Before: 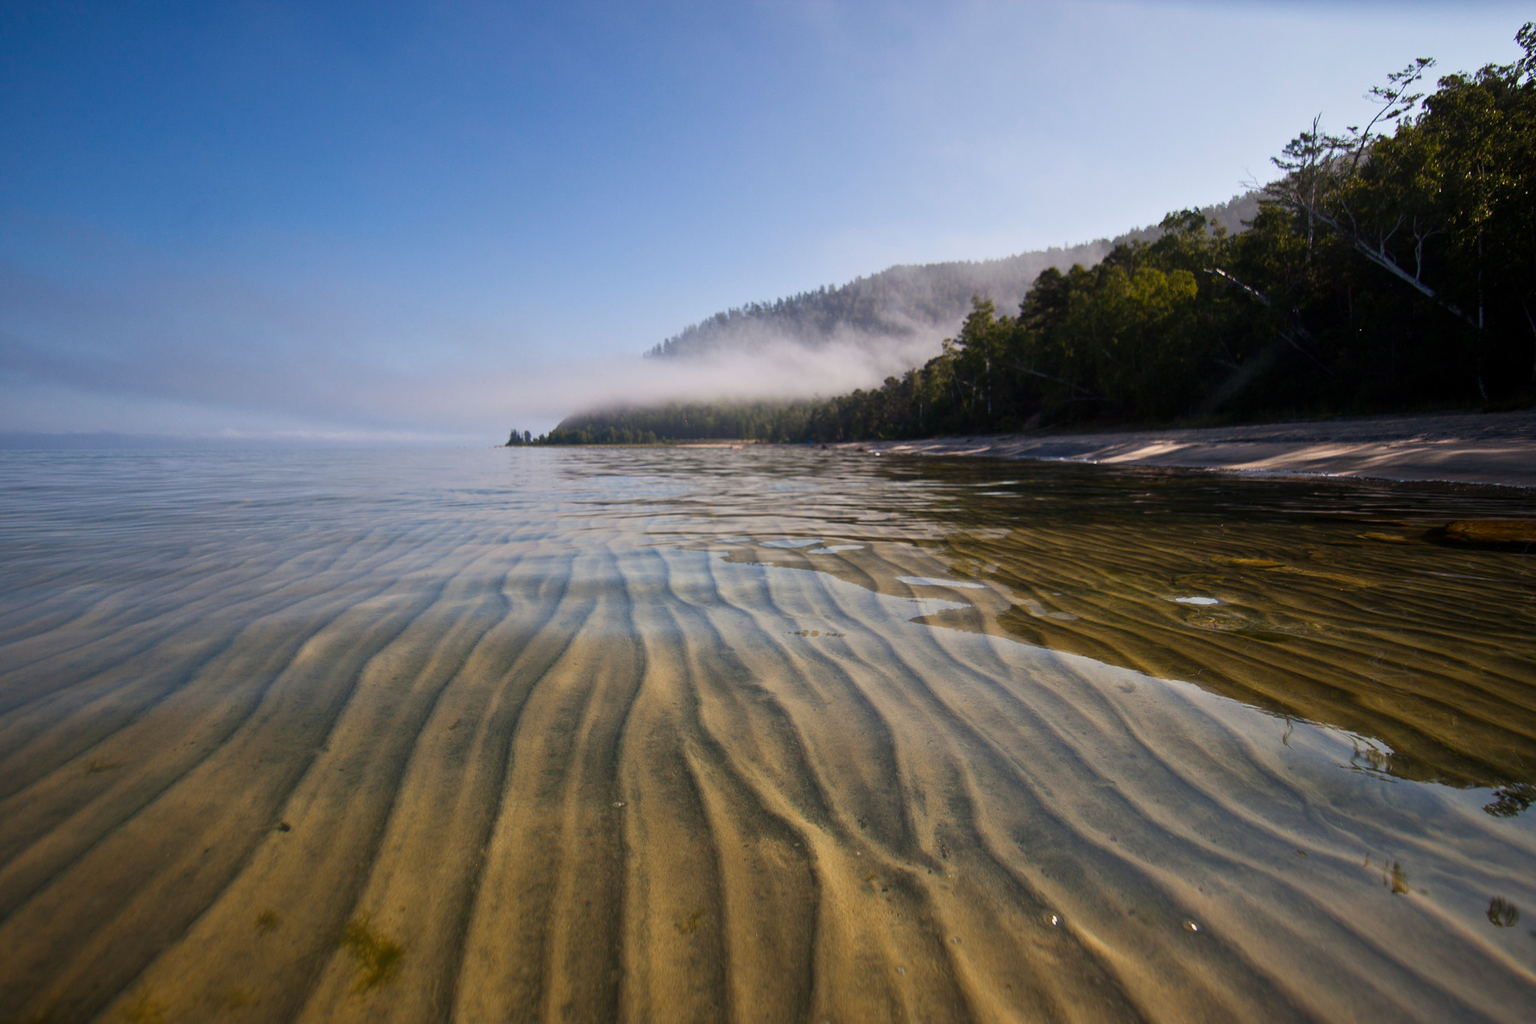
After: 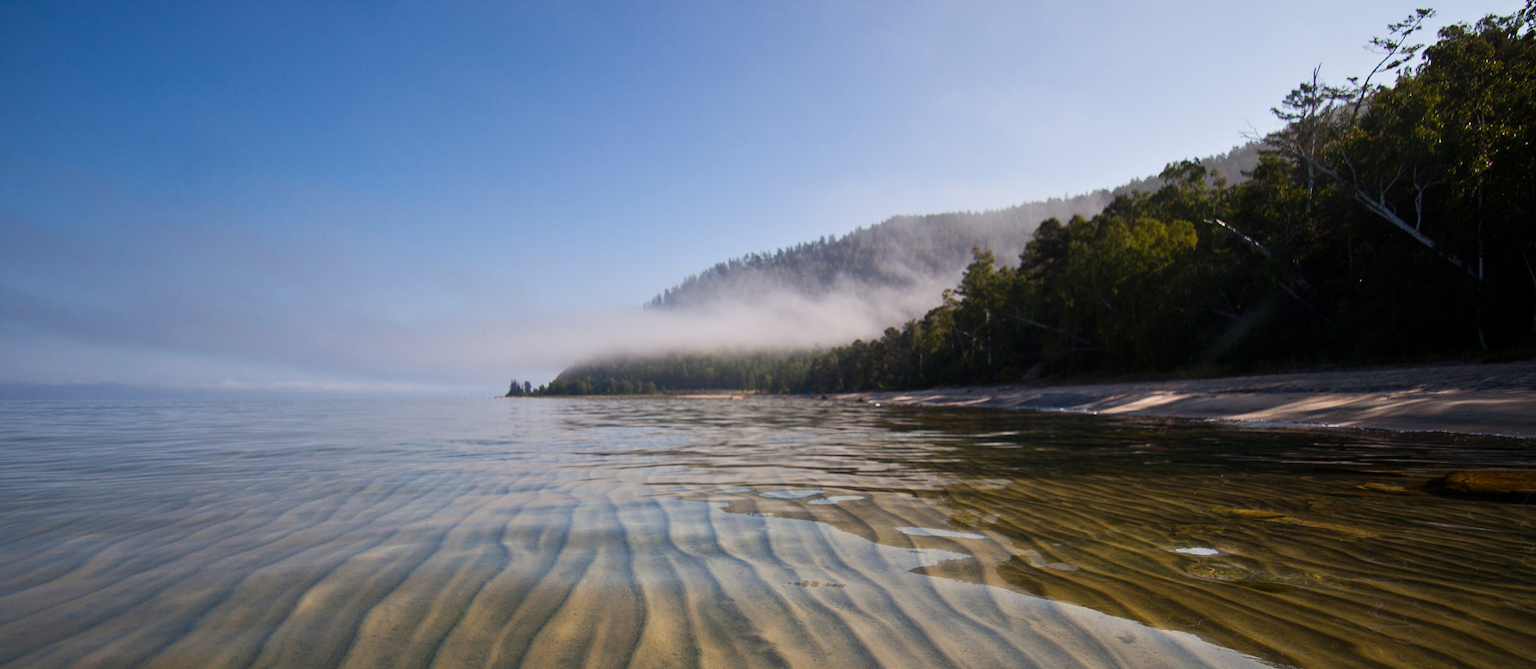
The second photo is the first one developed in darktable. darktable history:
crop and rotate: top 4.849%, bottom 29.741%
